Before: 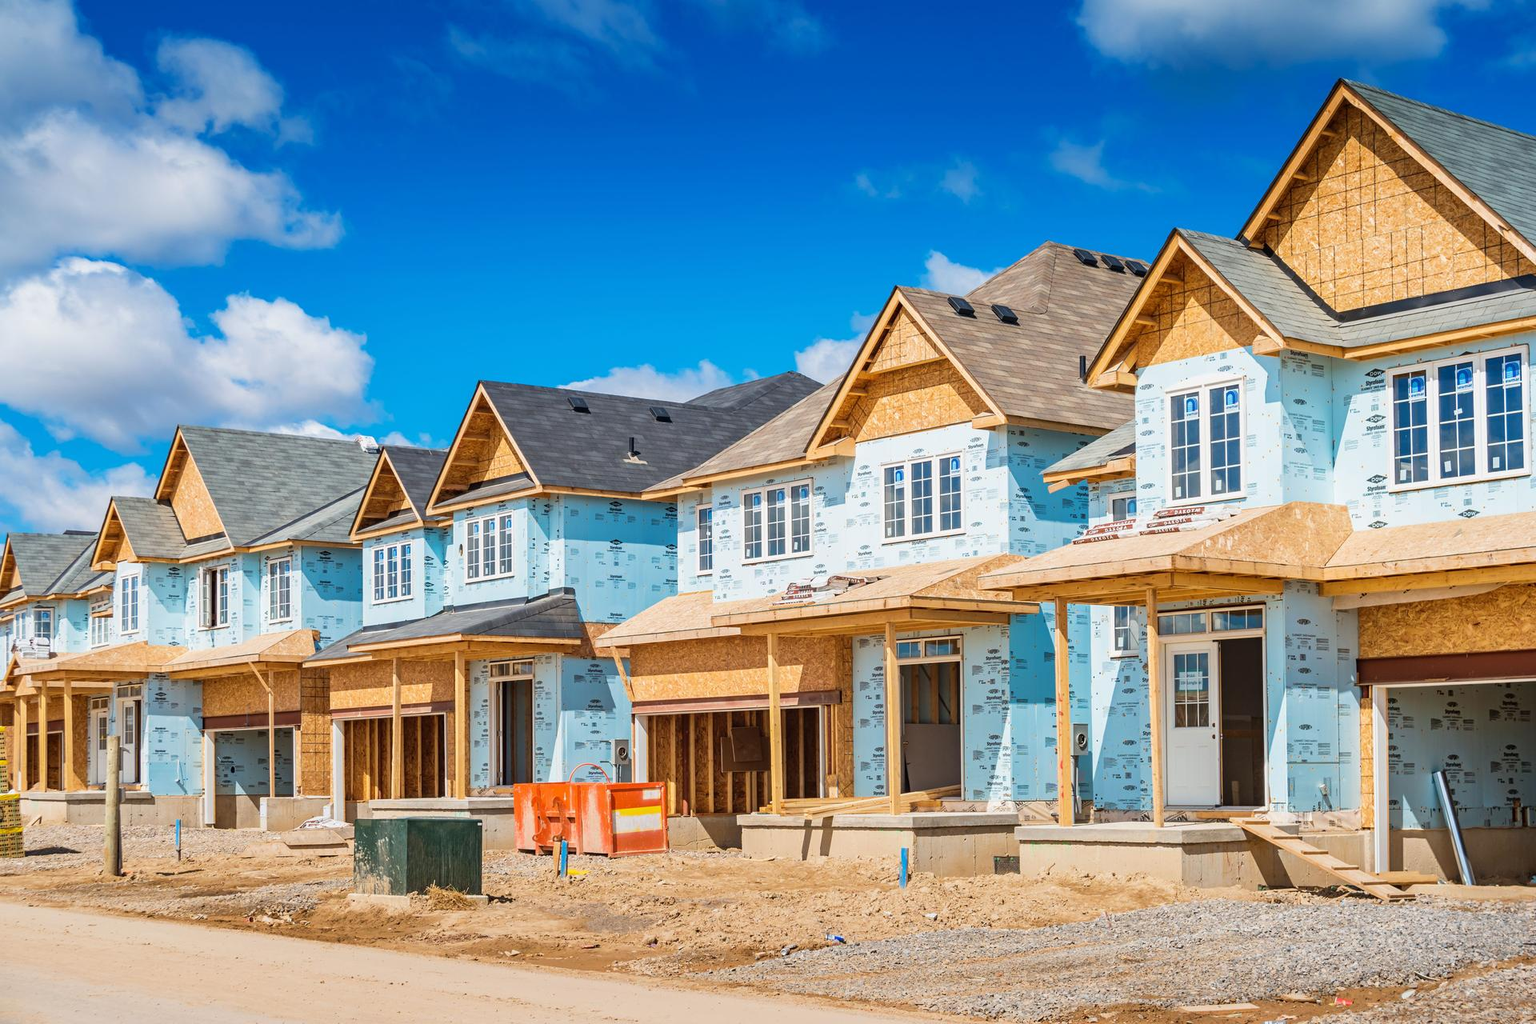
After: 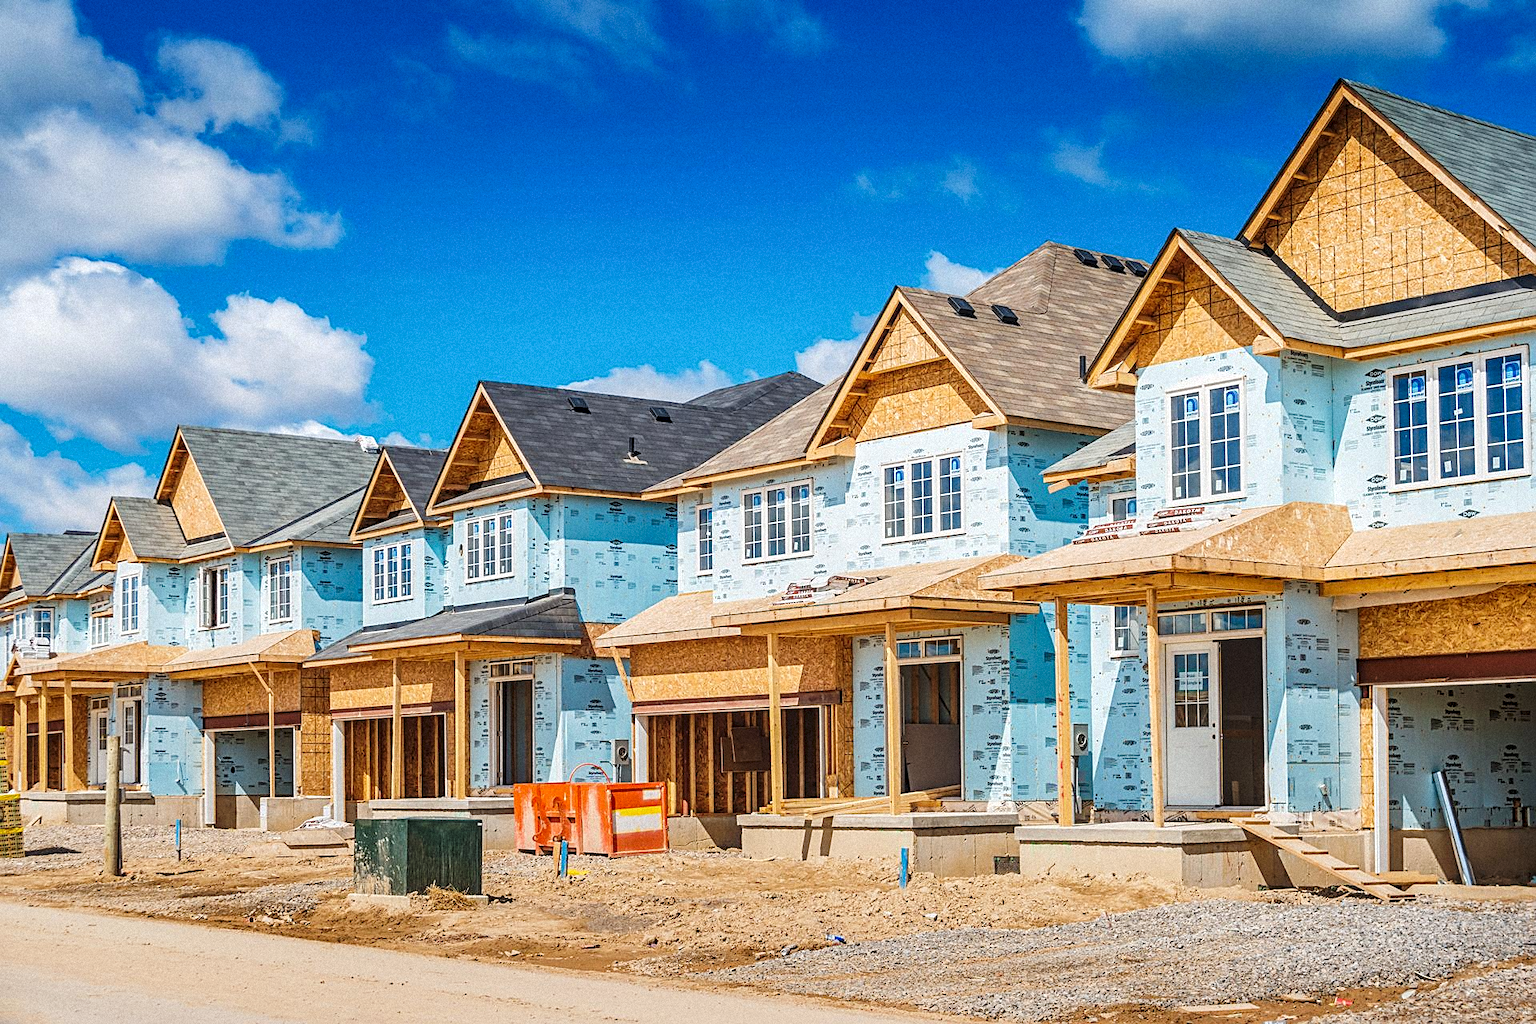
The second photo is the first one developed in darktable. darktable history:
local contrast: on, module defaults
sharpen: on, module defaults
grain: mid-tones bias 0%
tone curve: curves: ch0 [(0, 0) (0.003, 0.005) (0.011, 0.021) (0.025, 0.042) (0.044, 0.065) (0.069, 0.074) (0.1, 0.092) (0.136, 0.123) (0.177, 0.159) (0.224, 0.2) (0.277, 0.252) (0.335, 0.32) (0.399, 0.392) (0.468, 0.468) (0.543, 0.549) (0.623, 0.638) (0.709, 0.721) (0.801, 0.812) (0.898, 0.896) (1, 1)], preserve colors none
